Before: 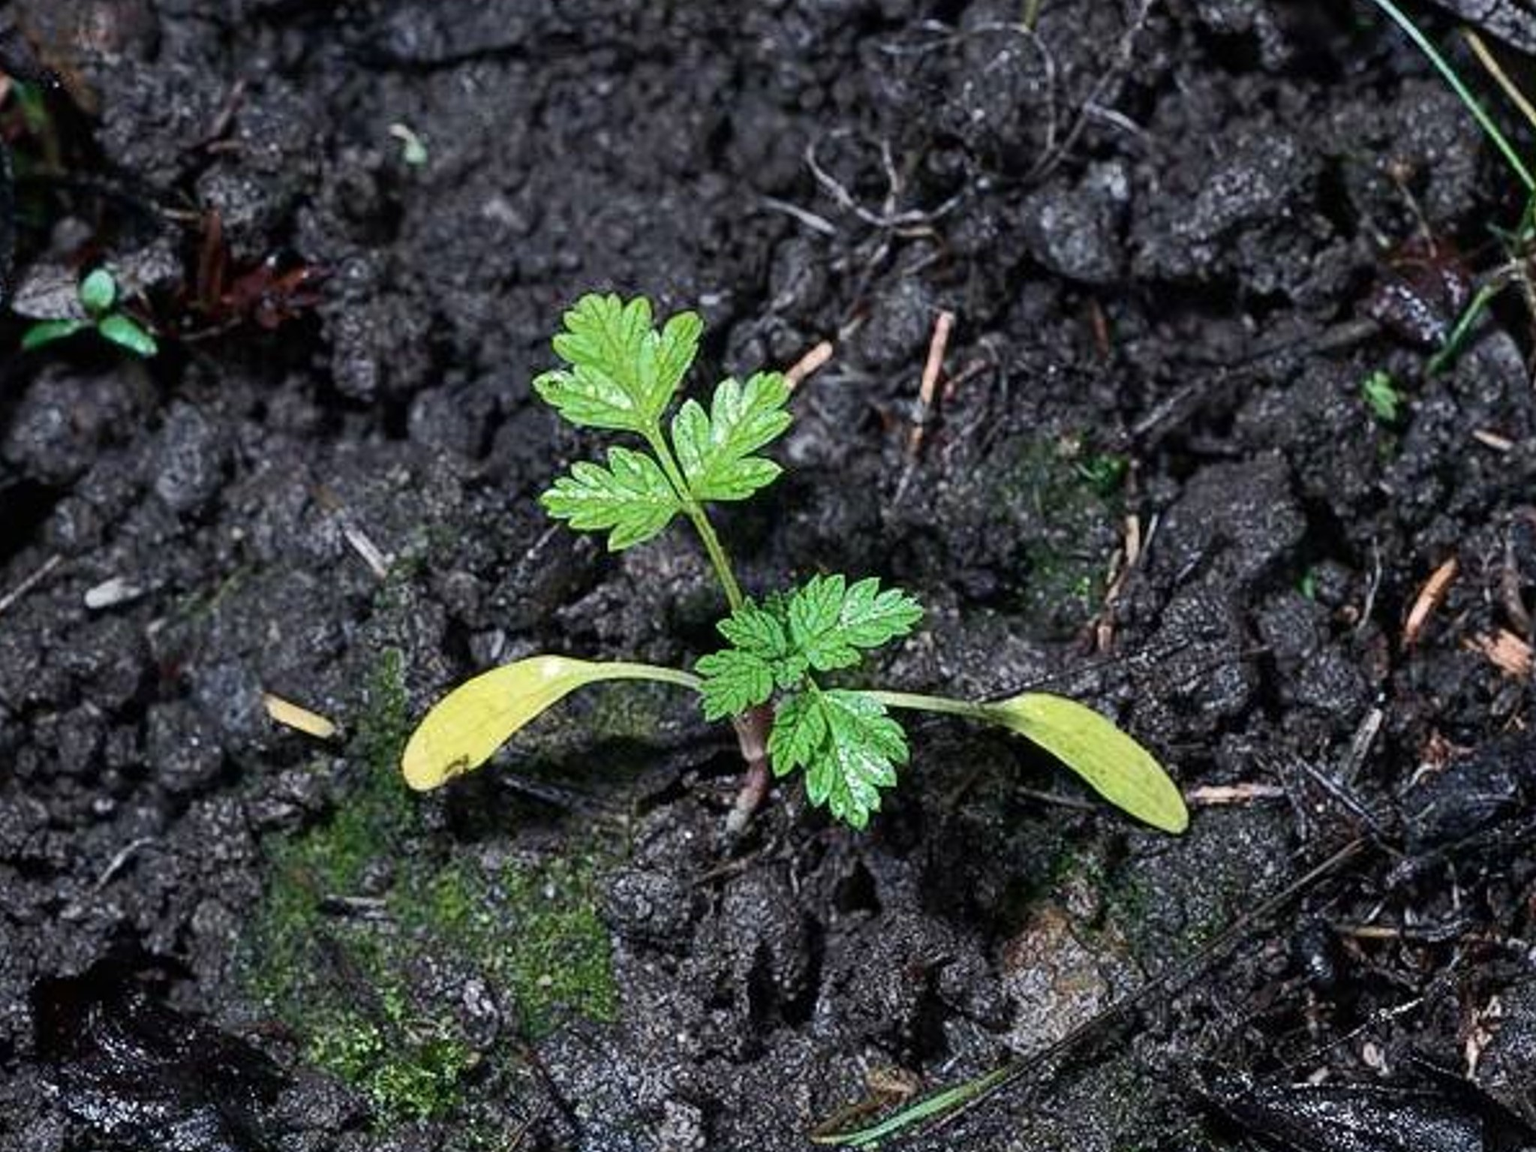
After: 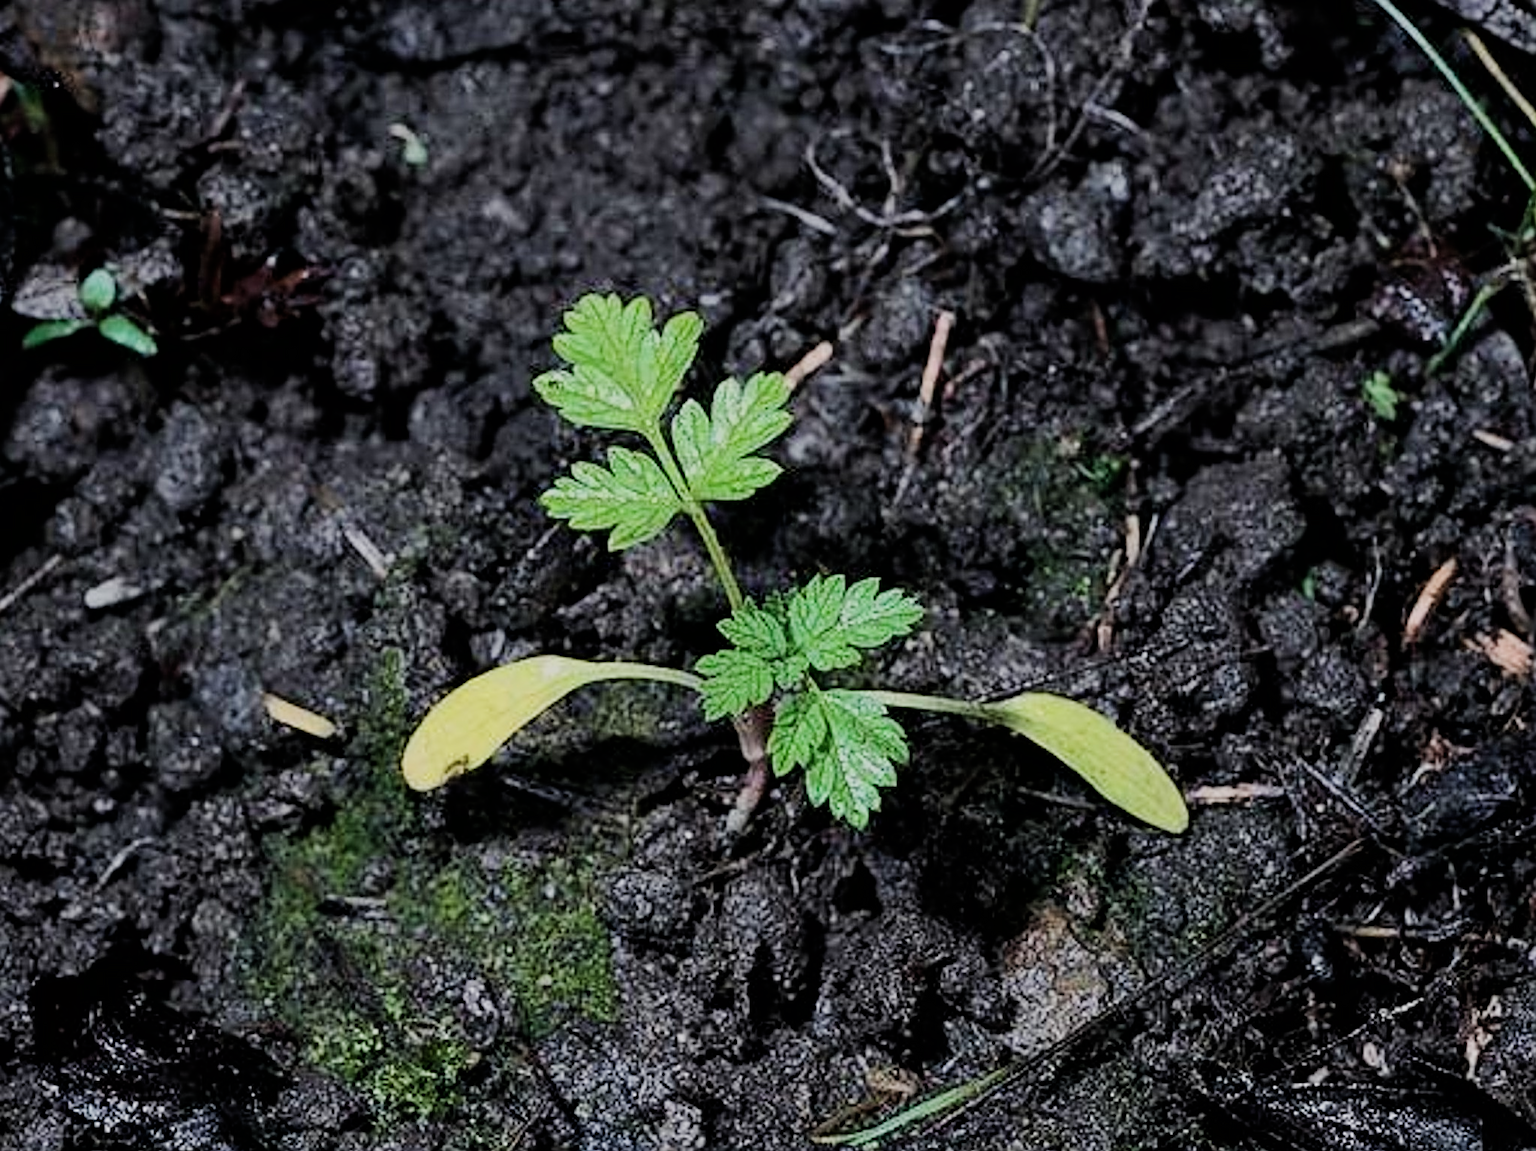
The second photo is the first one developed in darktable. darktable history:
sharpen: on, module defaults
filmic rgb: black relative exposure -9.22 EV, white relative exposure 6.77 EV, hardness 3.07, contrast 1.05
color zones: curves: ch0 [(0, 0.558) (0.143, 0.559) (0.286, 0.529) (0.429, 0.505) (0.571, 0.5) (0.714, 0.5) (0.857, 0.5) (1, 0.558)]; ch1 [(0, 0.469) (0.01, 0.469) (0.12, 0.446) (0.248, 0.469) (0.5, 0.5) (0.748, 0.5) (0.99, 0.469) (1, 0.469)]
